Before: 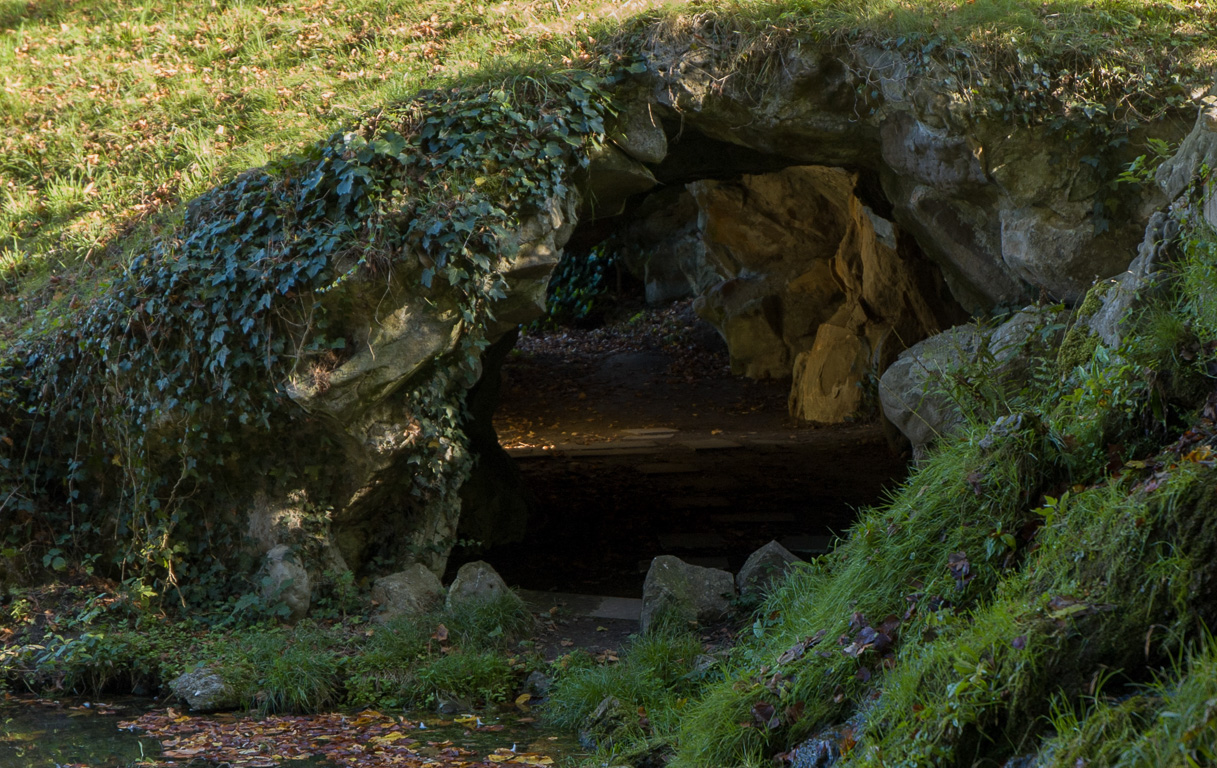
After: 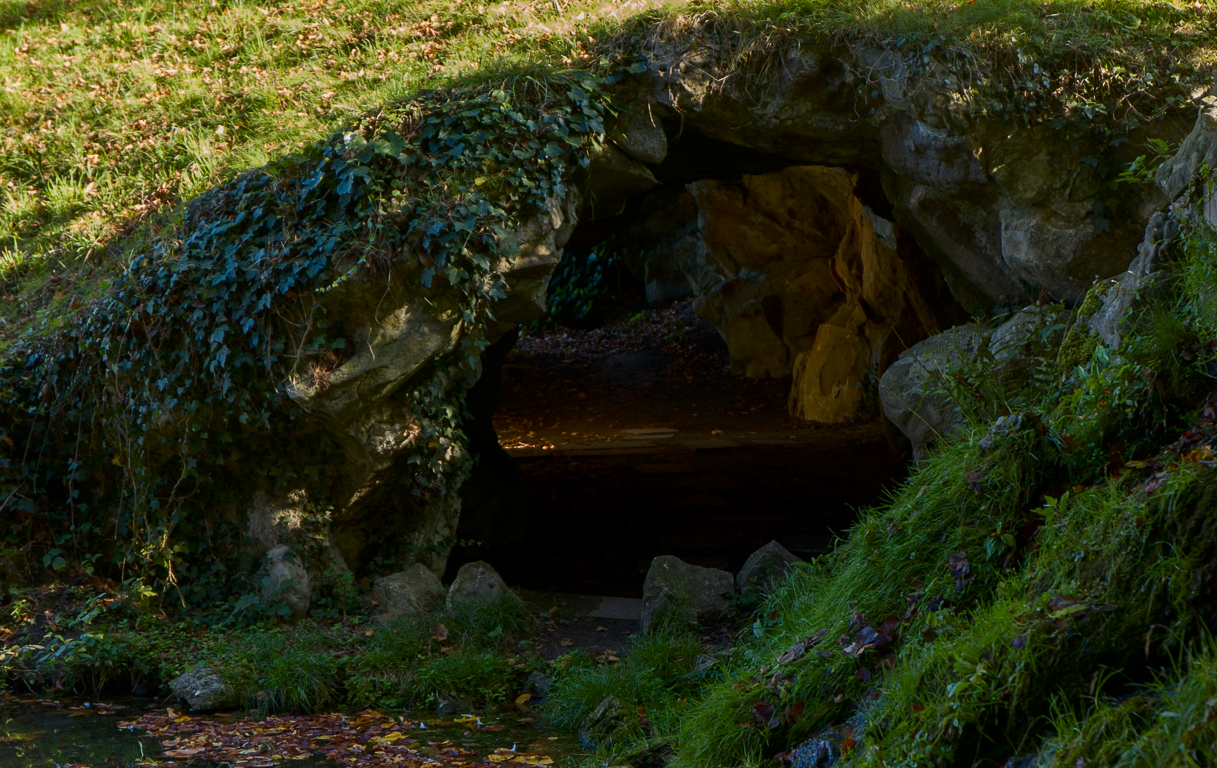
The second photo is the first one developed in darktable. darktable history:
contrast brightness saturation: contrast 0.069, brightness -0.148, saturation 0.12
